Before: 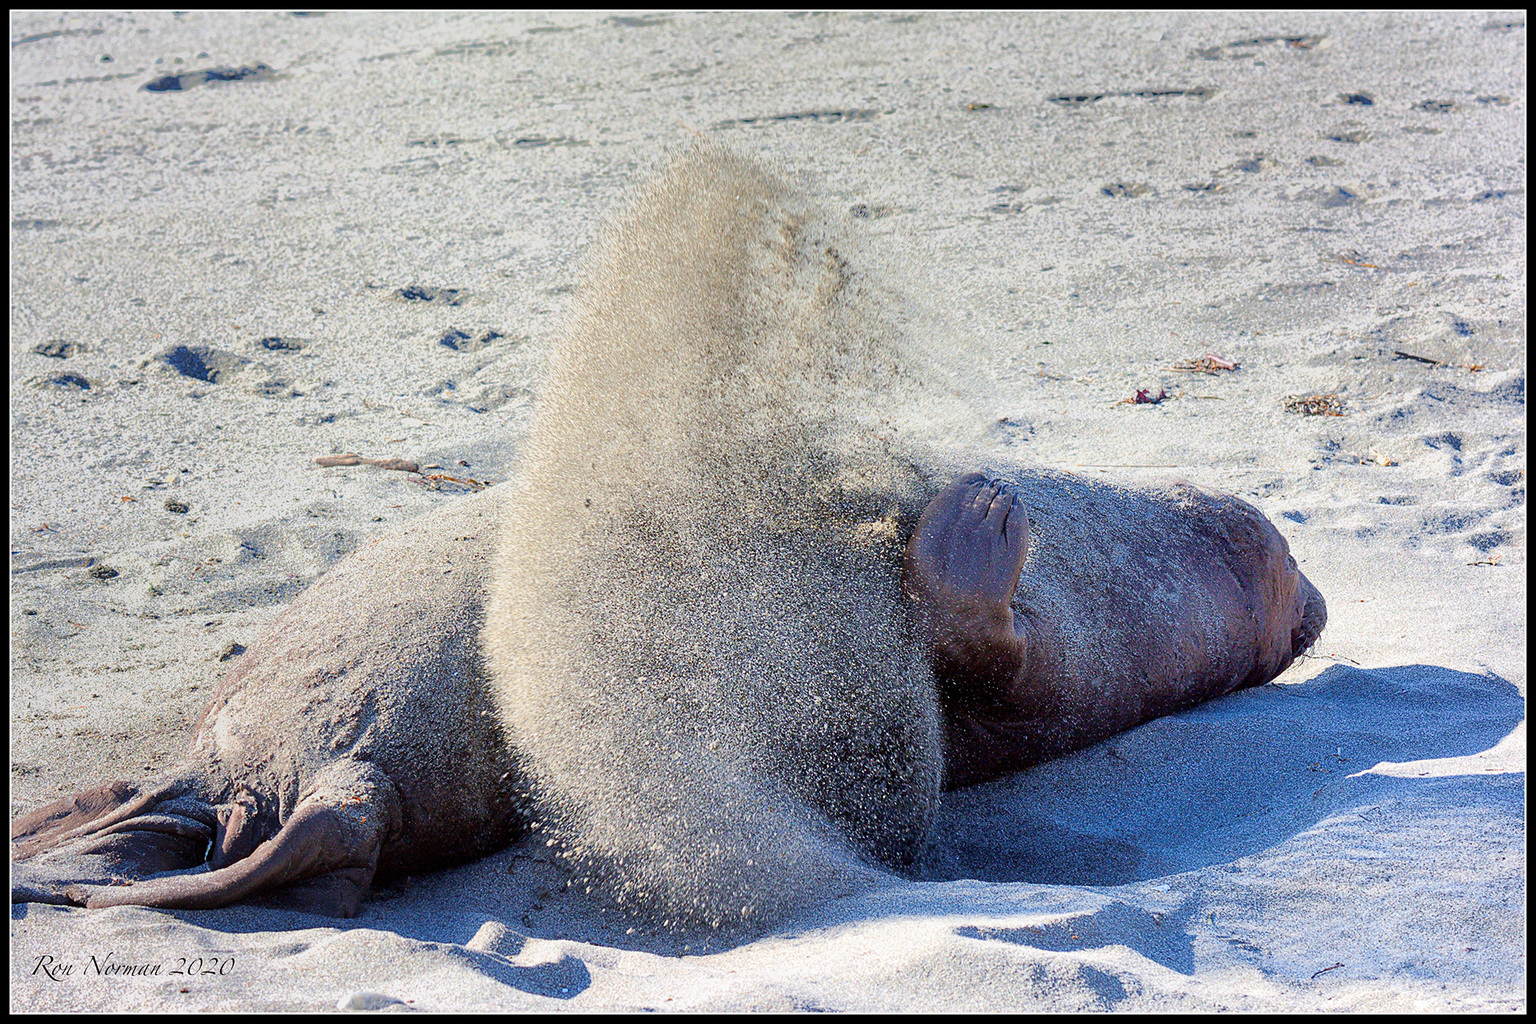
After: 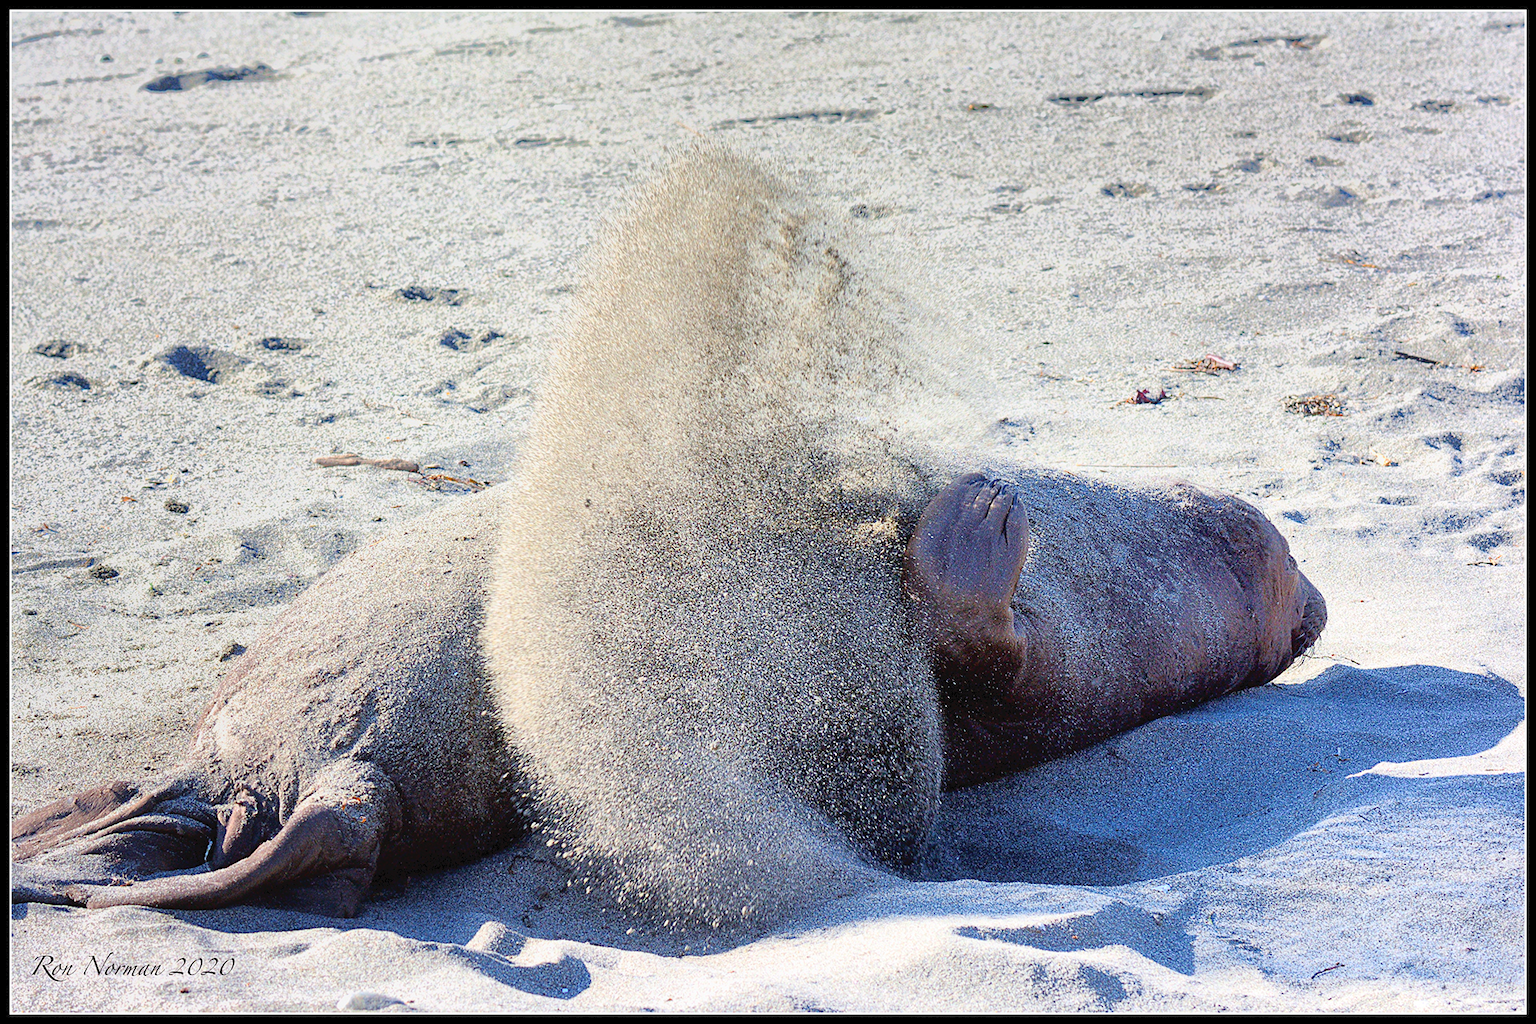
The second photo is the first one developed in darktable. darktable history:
tone curve: curves: ch0 [(0, 0) (0.003, 0.049) (0.011, 0.051) (0.025, 0.055) (0.044, 0.065) (0.069, 0.081) (0.1, 0.11) (0.136, 0.15) (0.177, 0.195) (0.224, 0.242) (0.277, 0.308) (0.335, 0.375) (0.399, 0.436) (0.468, 0.5) (0.543, 0.574) (0.623, 0.665) (0.709, 0.761) (0.801, 0.851) (0.898, 0.933) (1, 1)], color space Lab, independent channels, preserve colors none
